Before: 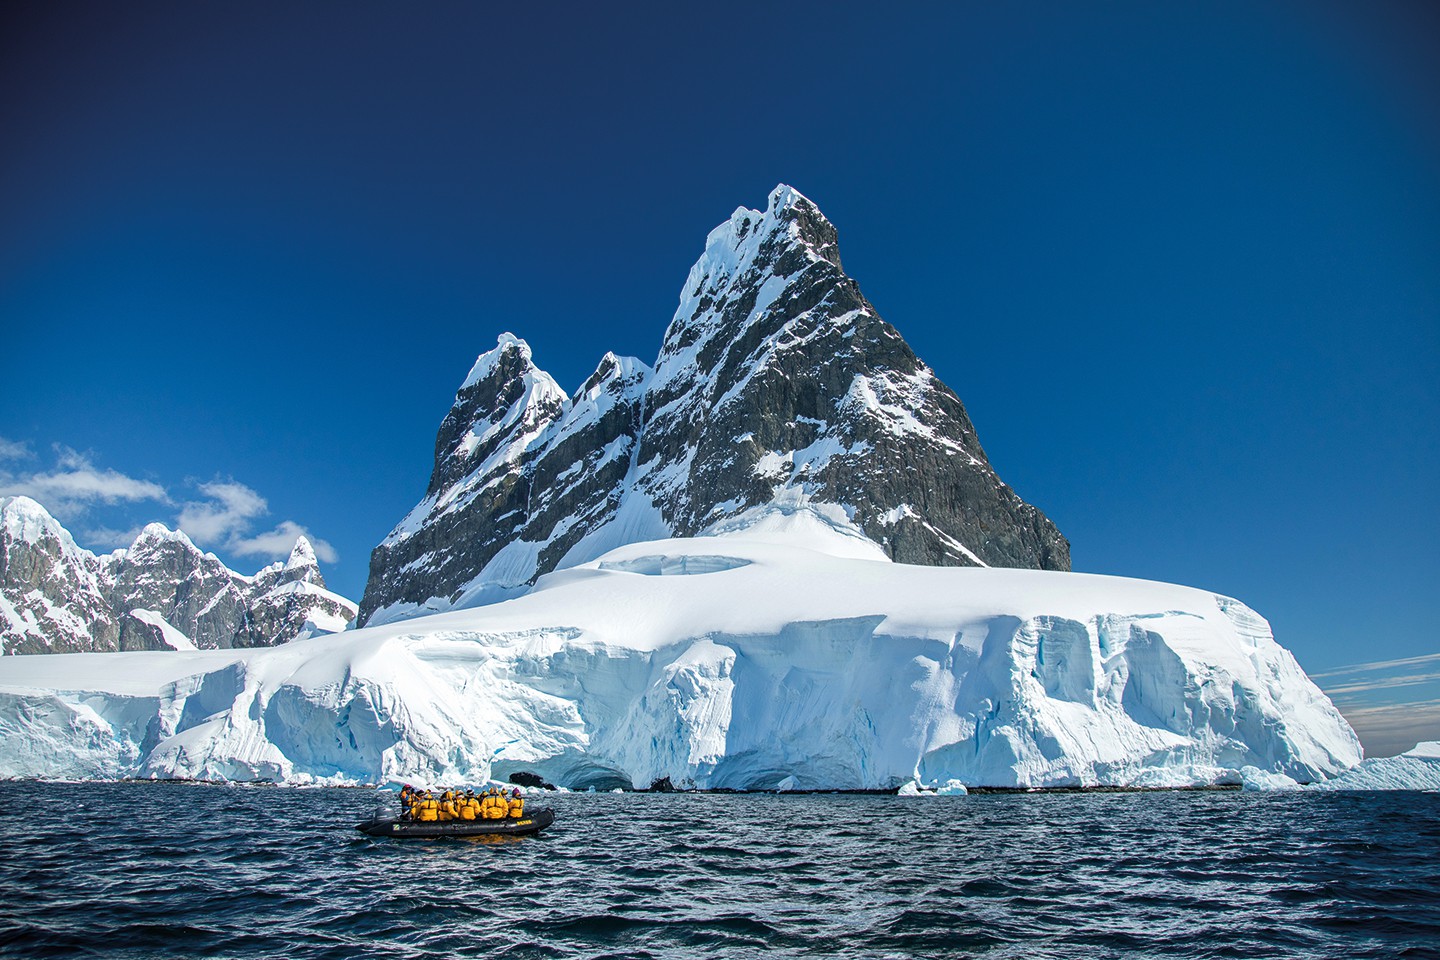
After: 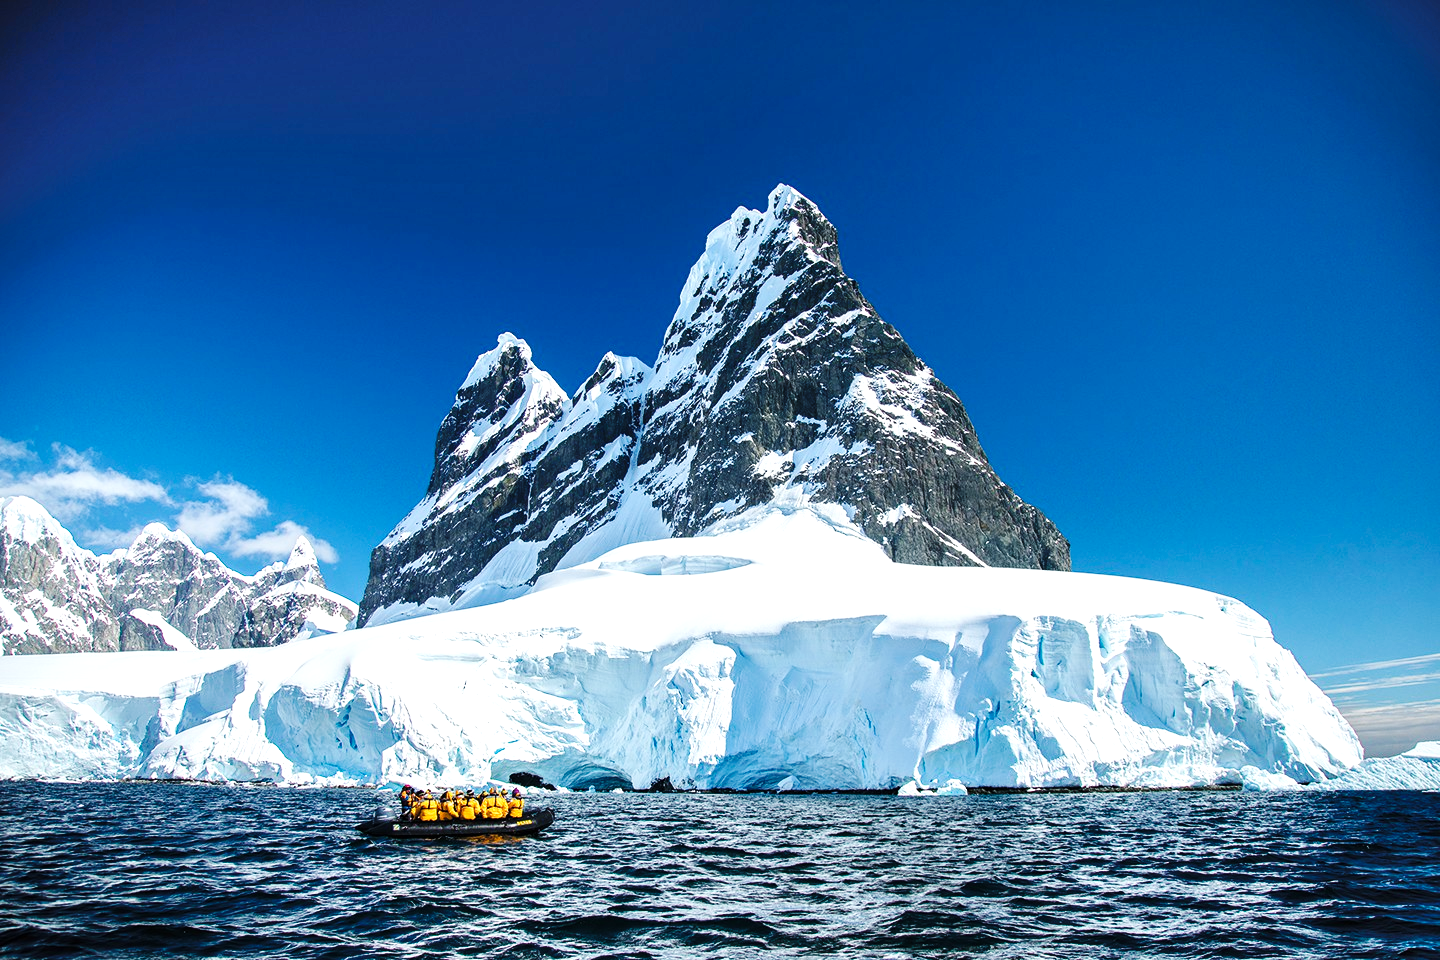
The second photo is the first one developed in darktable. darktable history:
shadows and highlights: radius 44.78, white point adjustment 6.64, compress 79.65%, highlights color adjustment 78.42%, soften with gaussian
base curve: curves: ch0 [(0, 0) (0.036, 0.025) (0.121, 0.166) (0.206, 0.329) (0.605, 0.79) (1, 1)], preserve colors none
